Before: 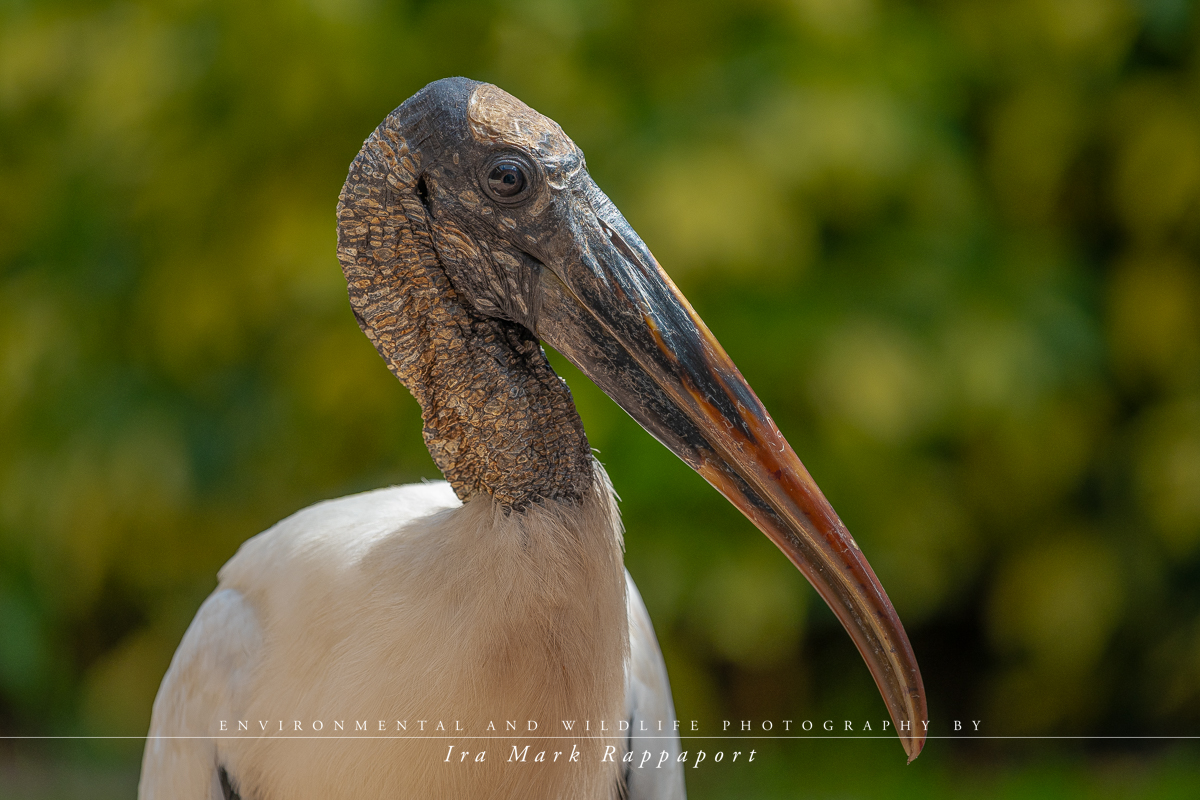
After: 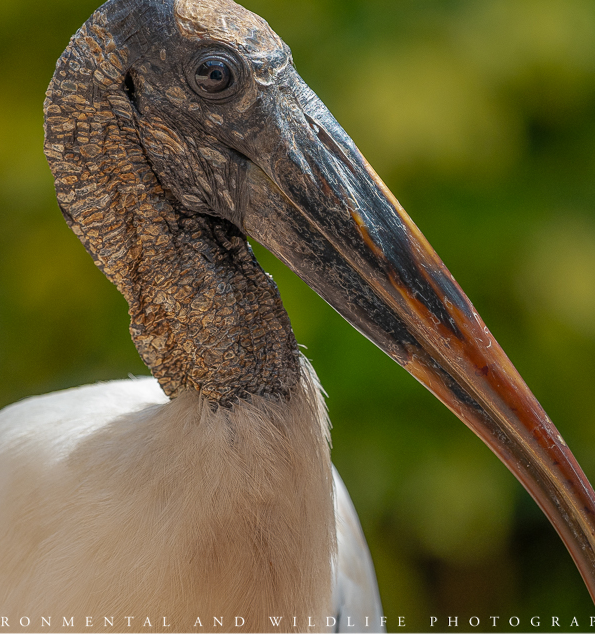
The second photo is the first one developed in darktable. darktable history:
crop and rotate: angle 0.016°, left 24.453%, top 13.096%, right 25.871%, bottom 7.599%
